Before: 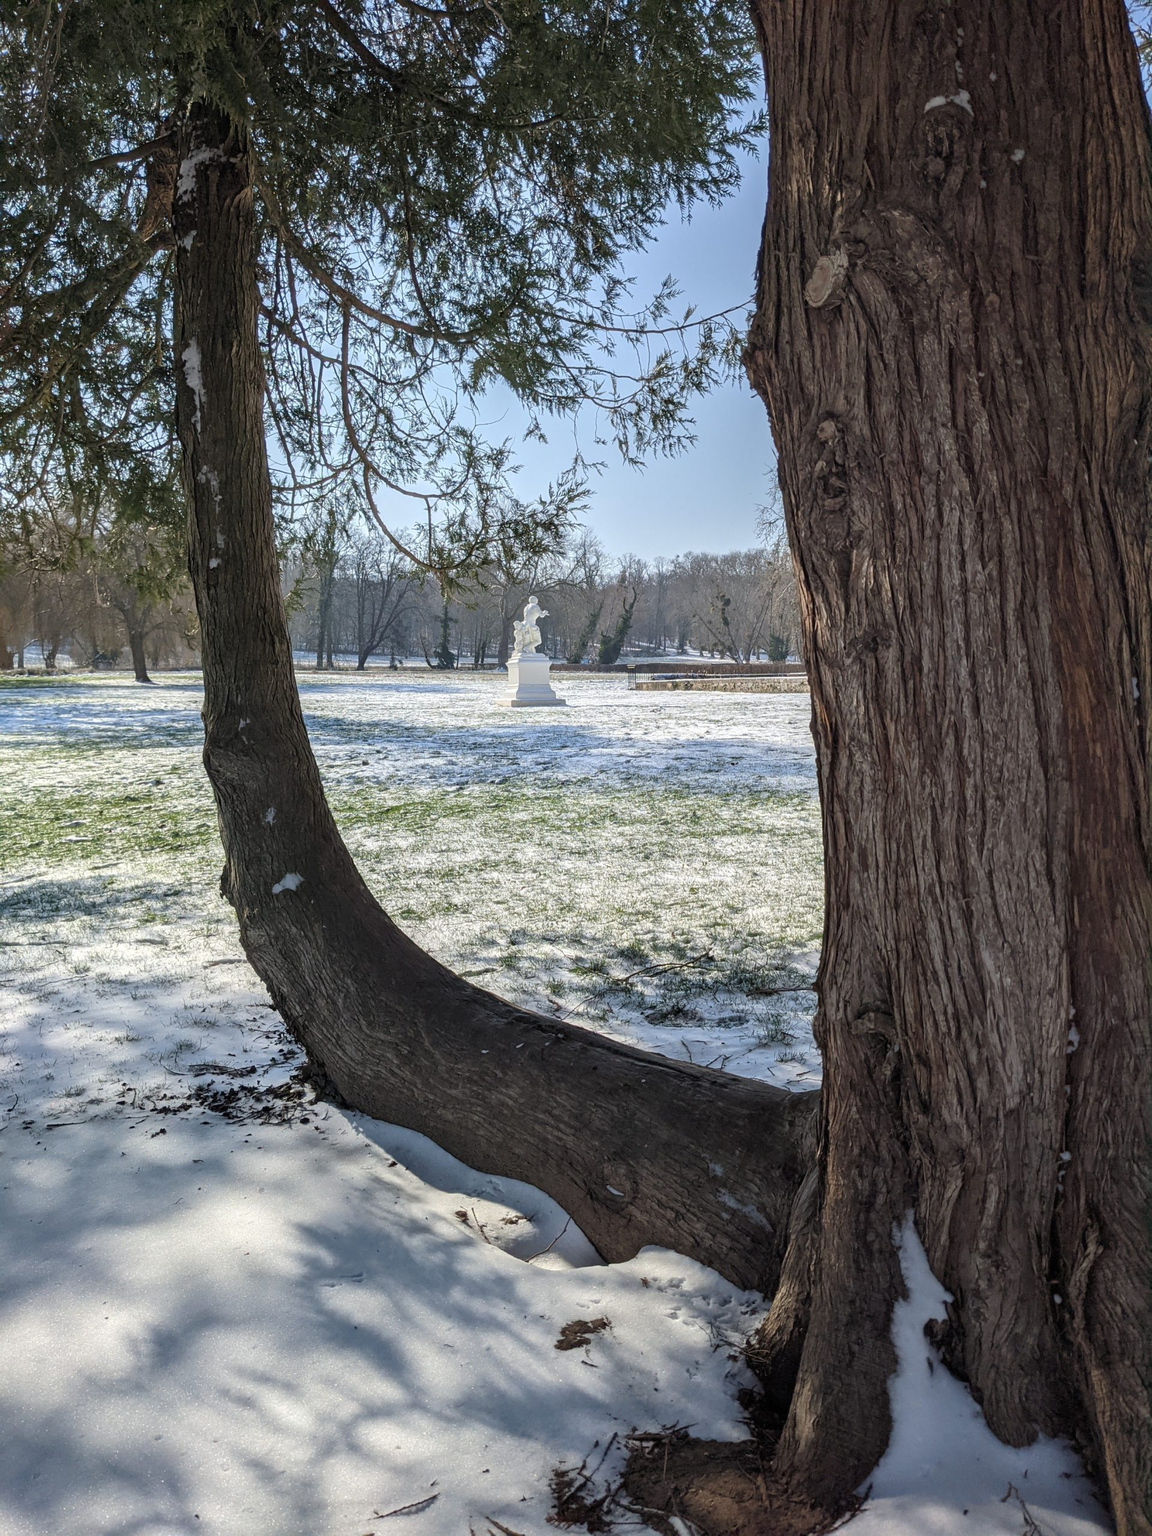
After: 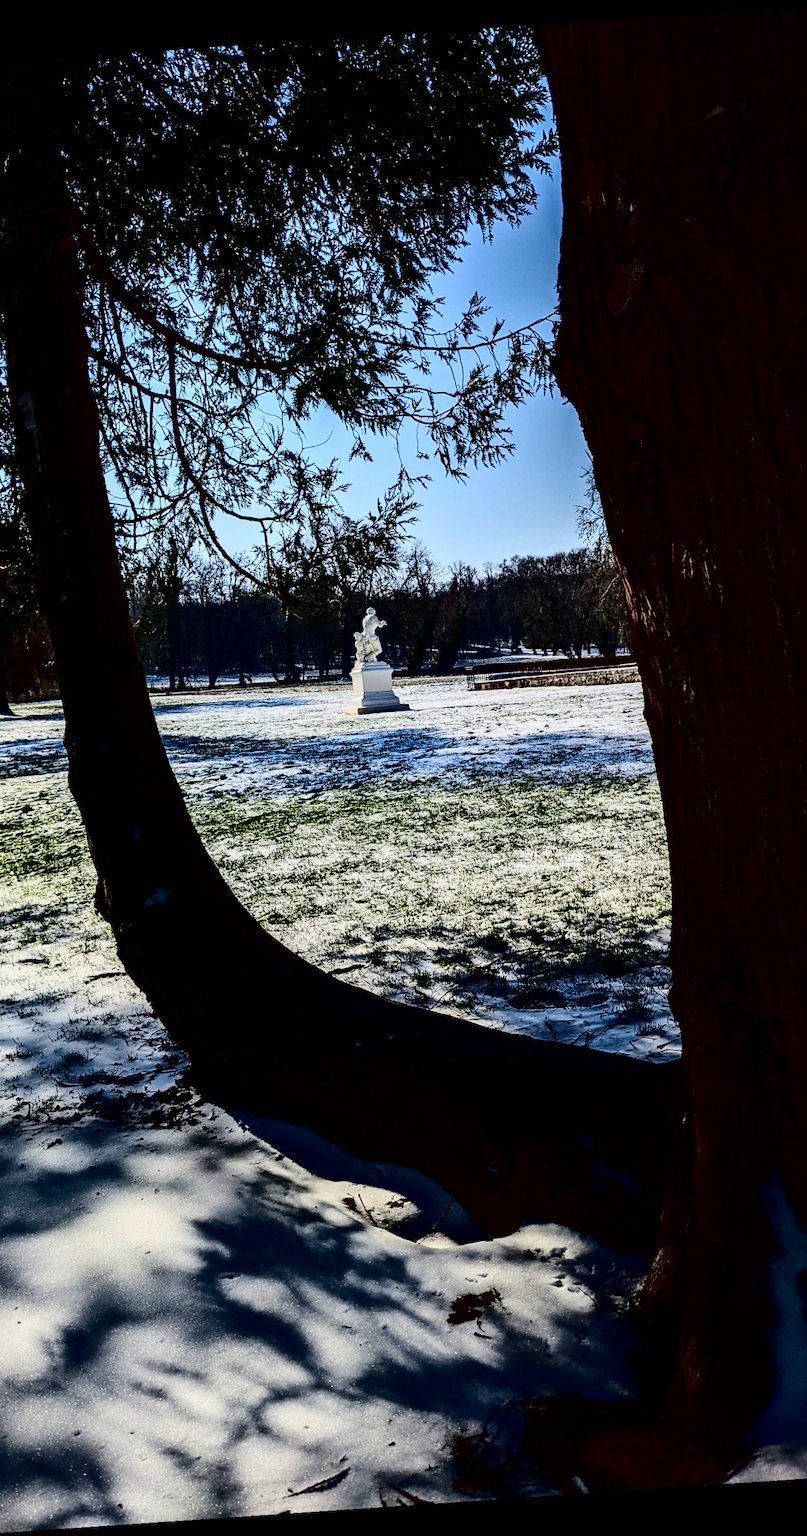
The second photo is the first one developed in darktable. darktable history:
exposure: black level correction -0.036, exposure -0.497 EV, compensate highlight preservation false
rotate and perspective: rotation -4.2°, shear 0.006, automatic cropping off
contrast brightness saturation: contrast 0.77, brightness -1, saturation 1
crop and rotate: left 15.055%, right 18.278%
